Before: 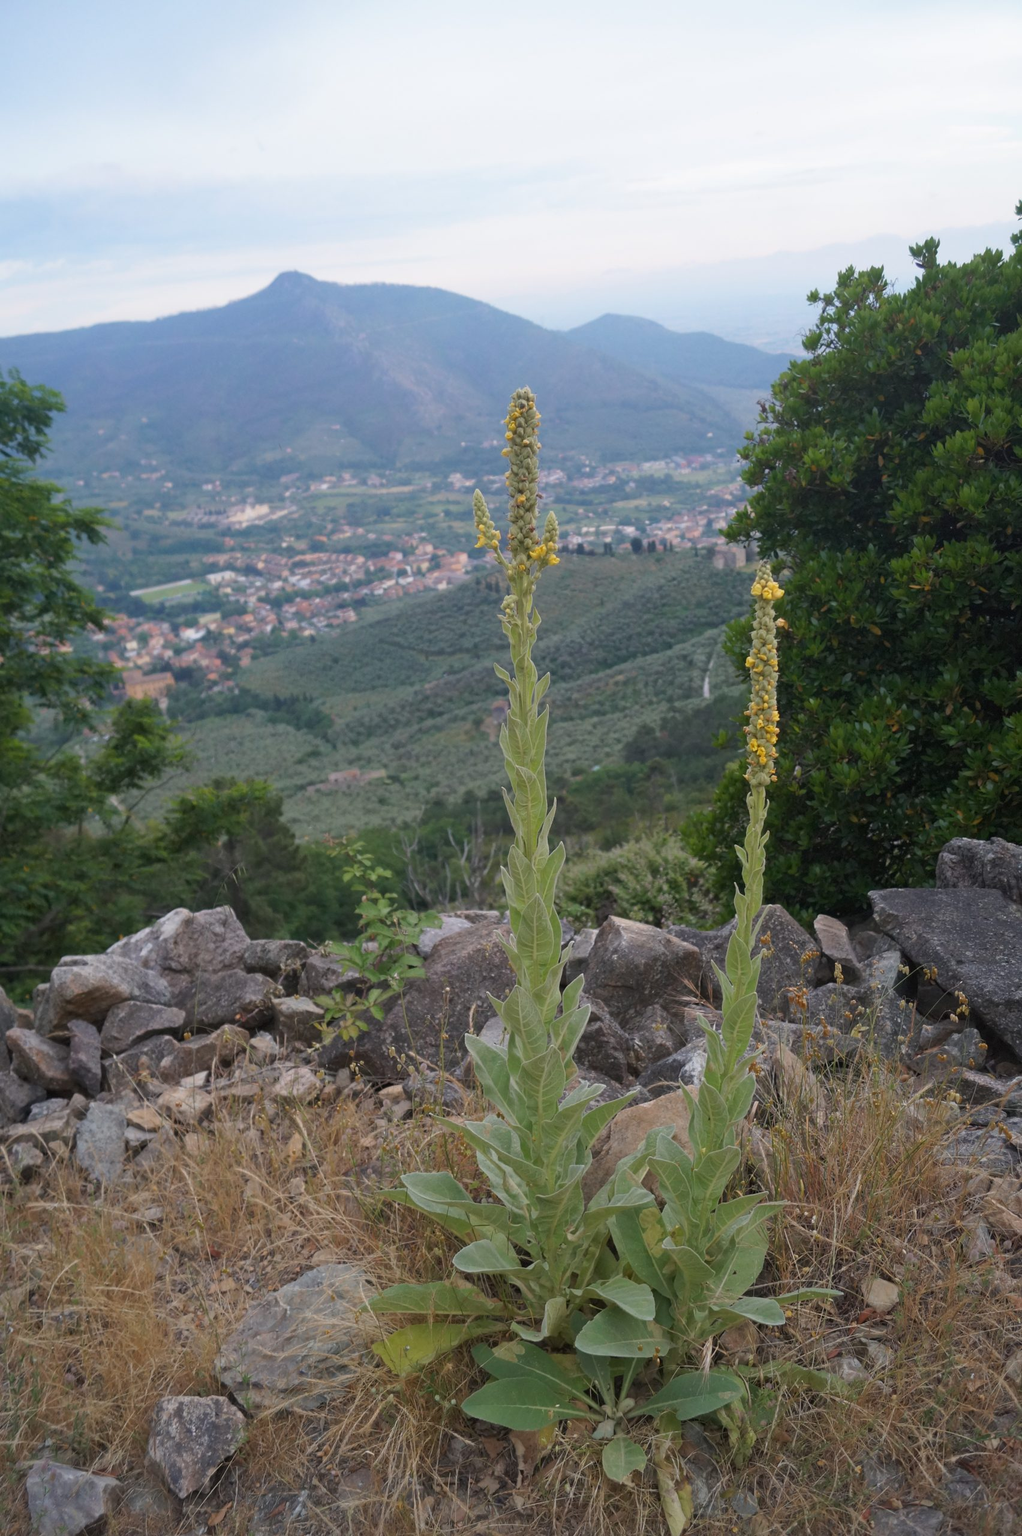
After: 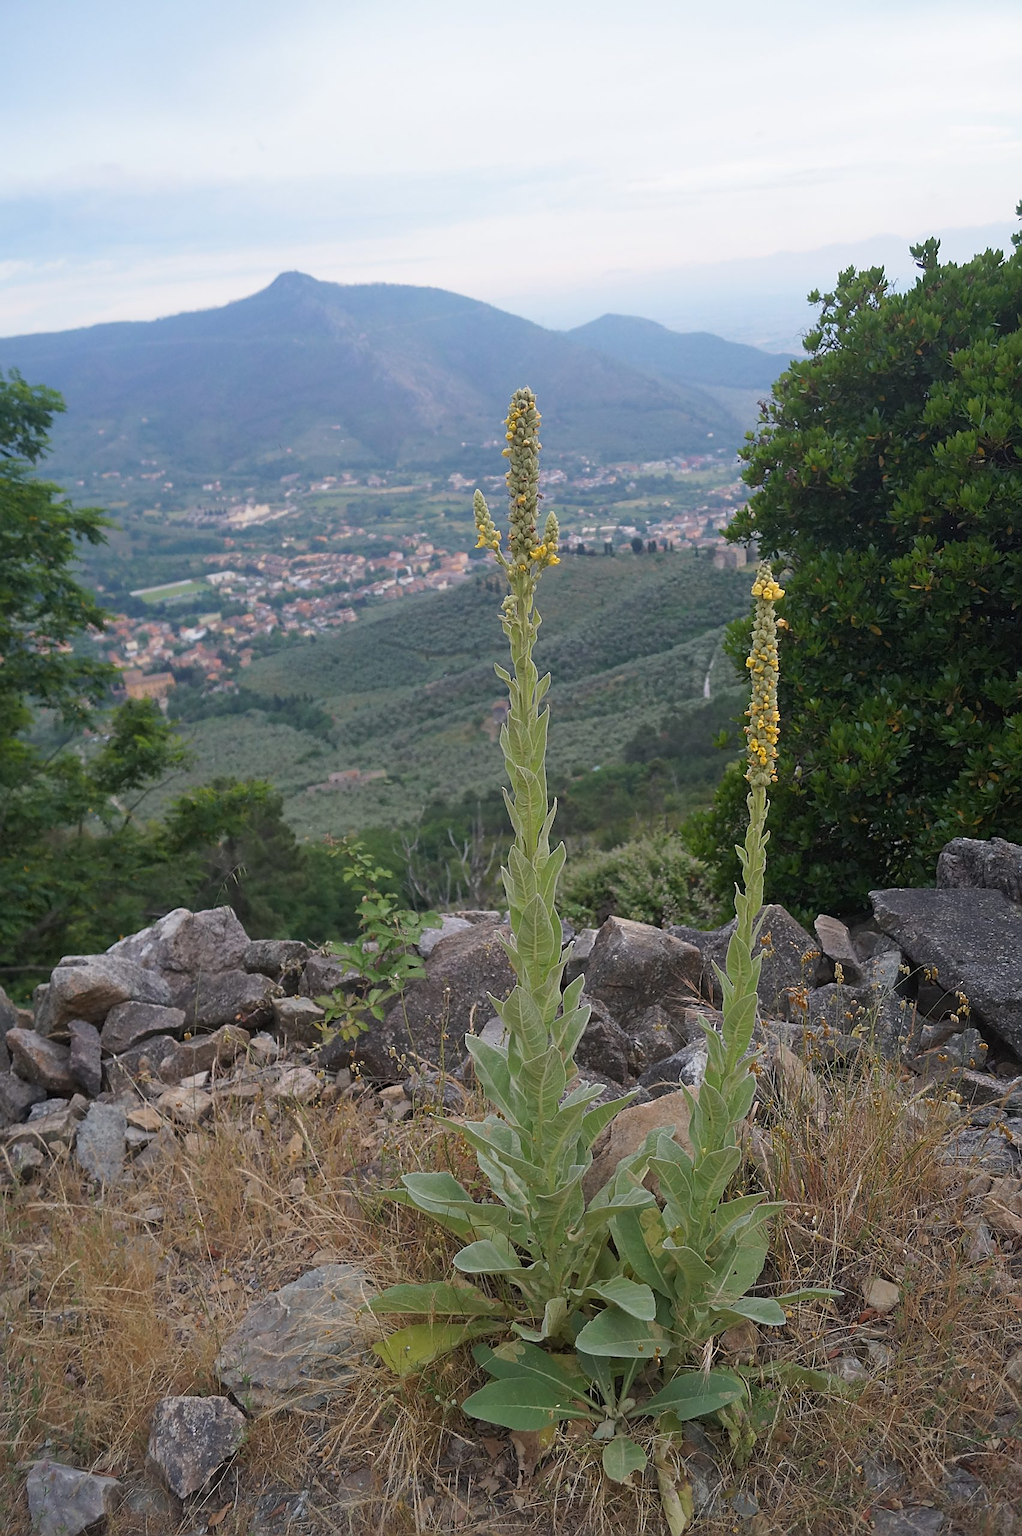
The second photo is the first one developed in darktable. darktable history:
sharpen: radius 1.352, amount 1.256, threshold 0.609
